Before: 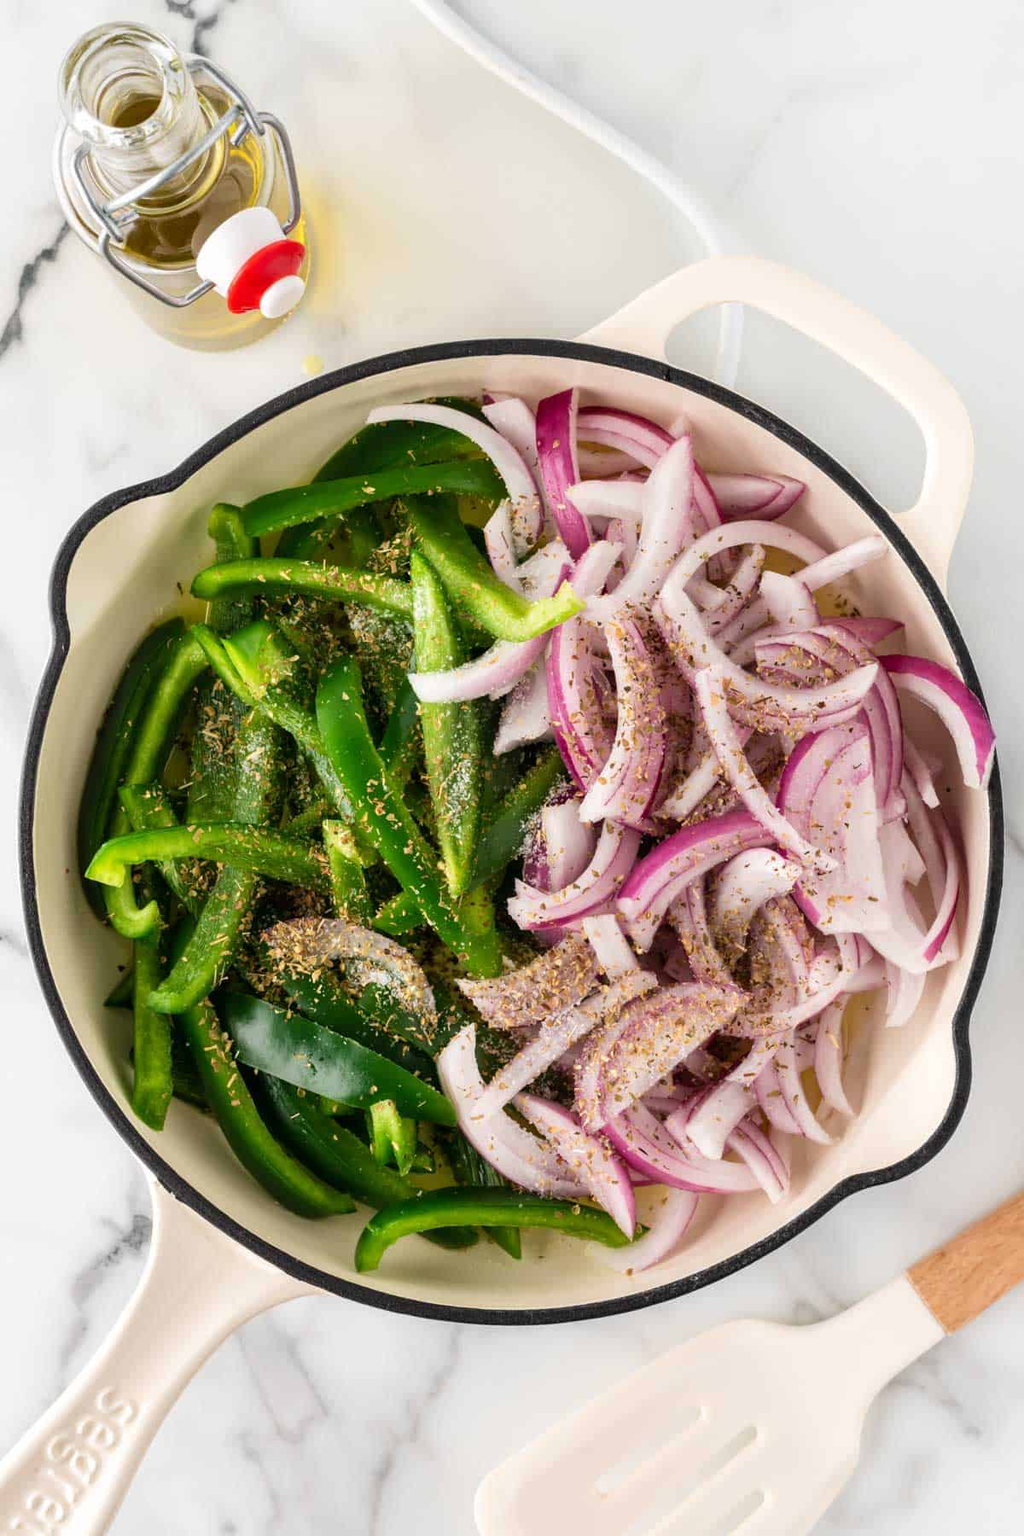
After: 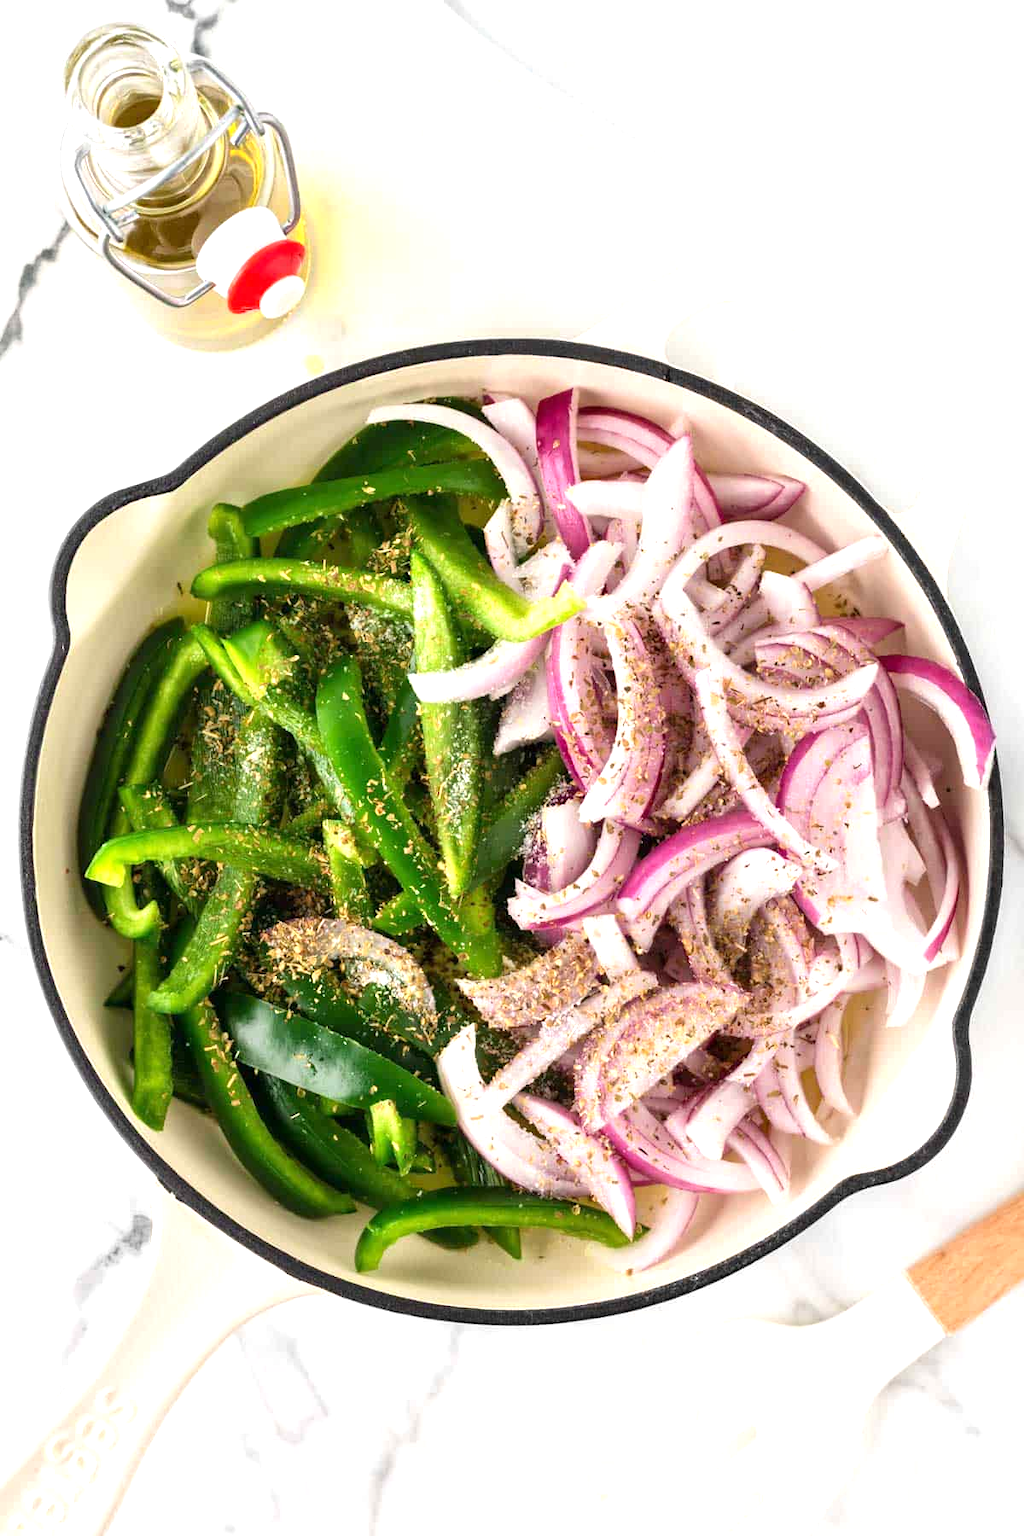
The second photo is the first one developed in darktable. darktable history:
exposure: exposure 0.64 EV, compensate exposure bias true, compensate highlight preservation false
